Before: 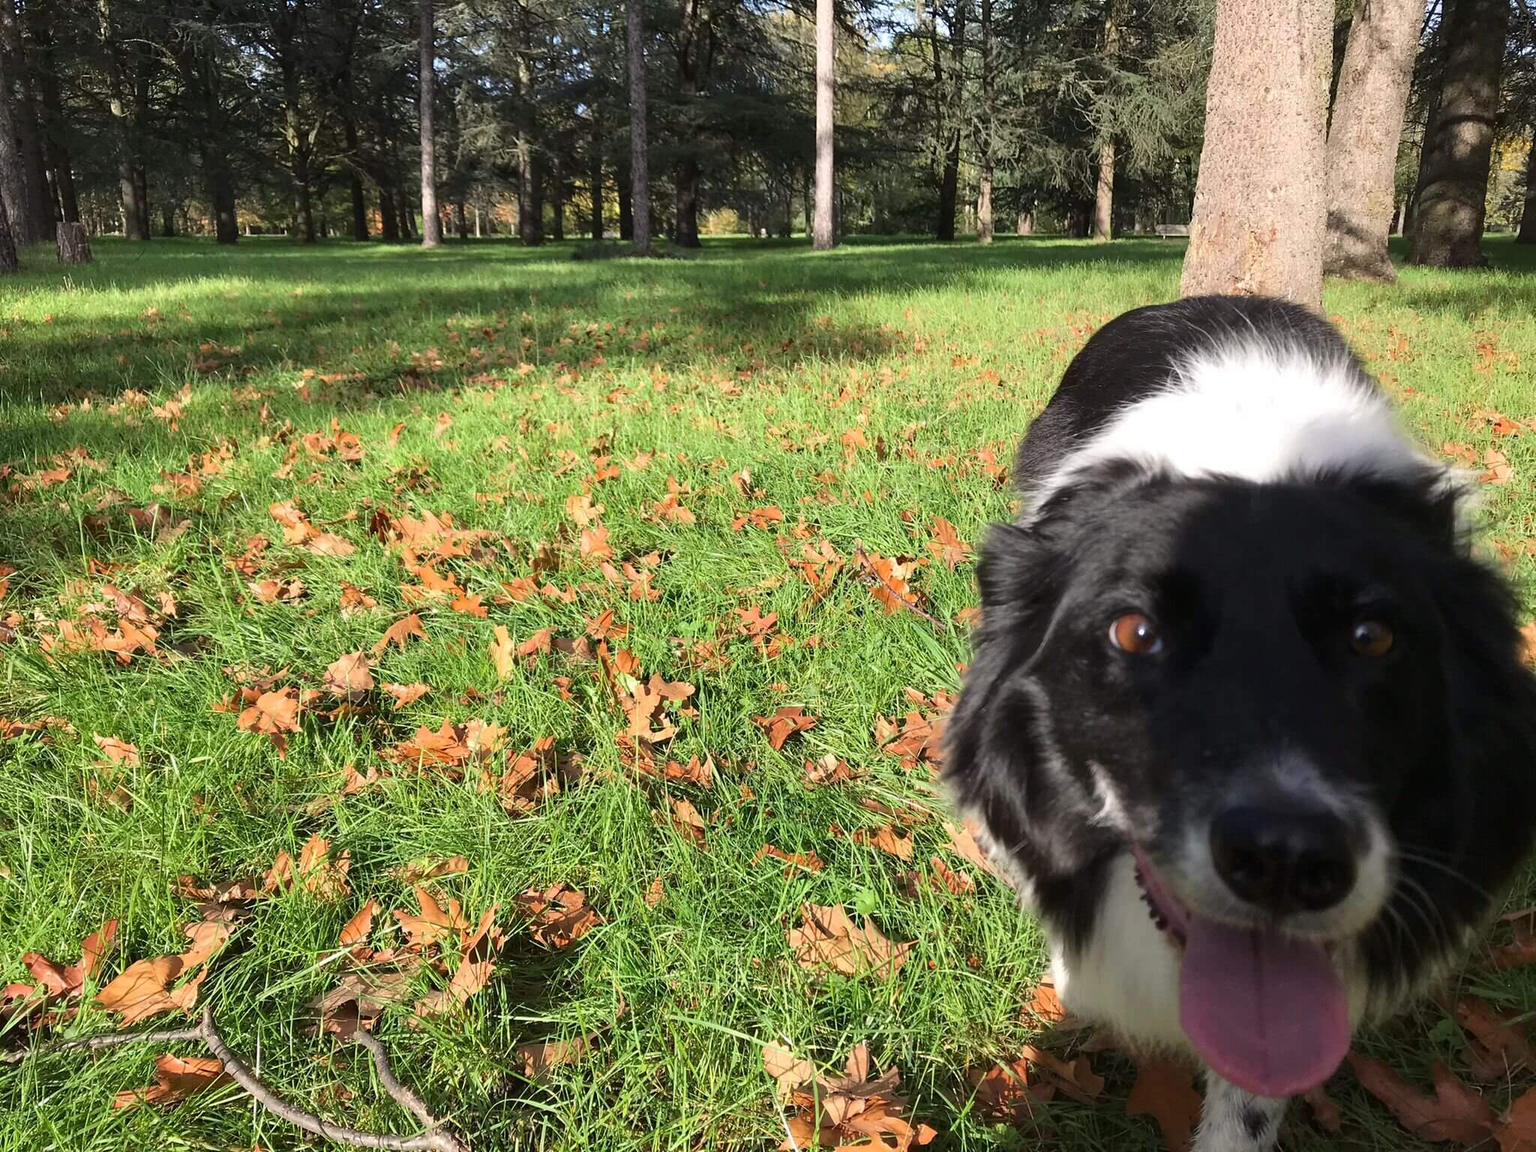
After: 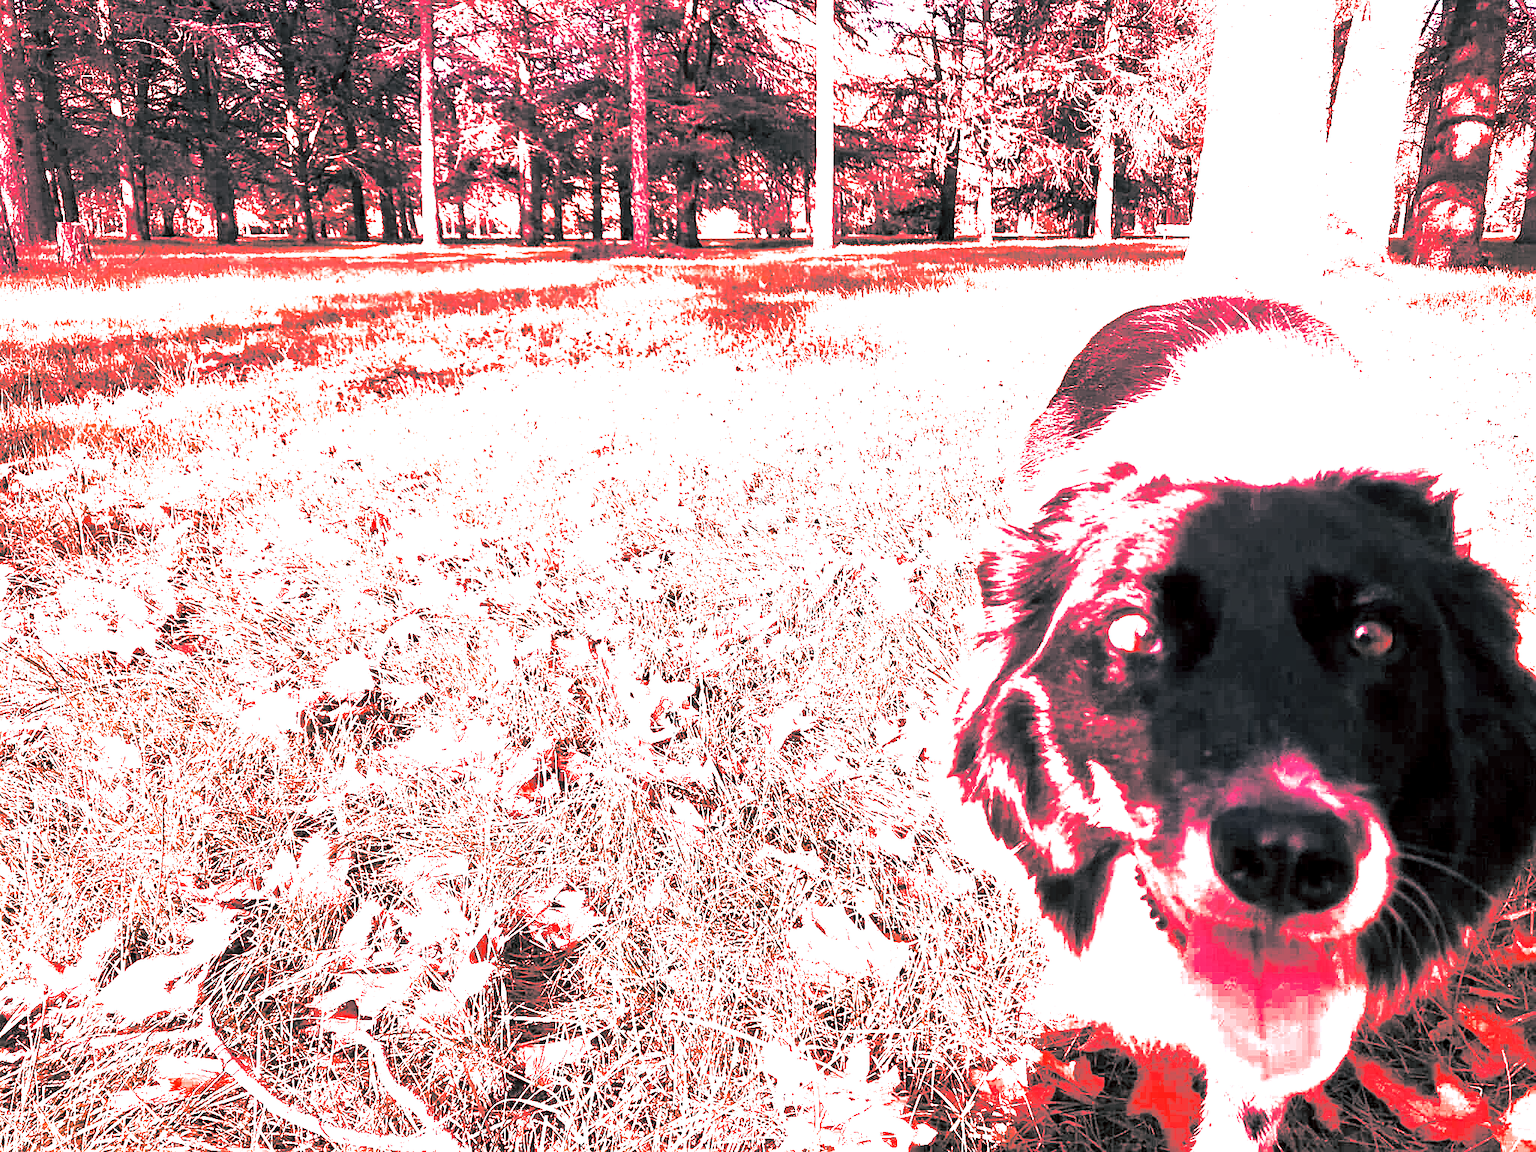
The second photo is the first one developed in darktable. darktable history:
sharpen: radius 1.967
split-toning: shadows › hue 186.43°, highlights › hue 49.29°, compress 30.29%
exposure: black level correction 0.006, exposure -0.226 EV, compensate highlight preservation false
tone equalizer: -8 EV -0.417 EV, -7 EV -0.389 EV, -6 EV -0.333 EV, -5 EV -0.222 EV, -3 EV 0.222 EV, -2 EV 0.333 EV, -1 EV 0.389 EV, +0 EV 0.417 EV, edges refinement/feathering 500, mask exposure compensation -1.57 EV, preserve details no
white balance: red 4.26, blue 1.802
local contrast: highlights 100%, shadows 100%, detail 120%, midtone range 0.2
